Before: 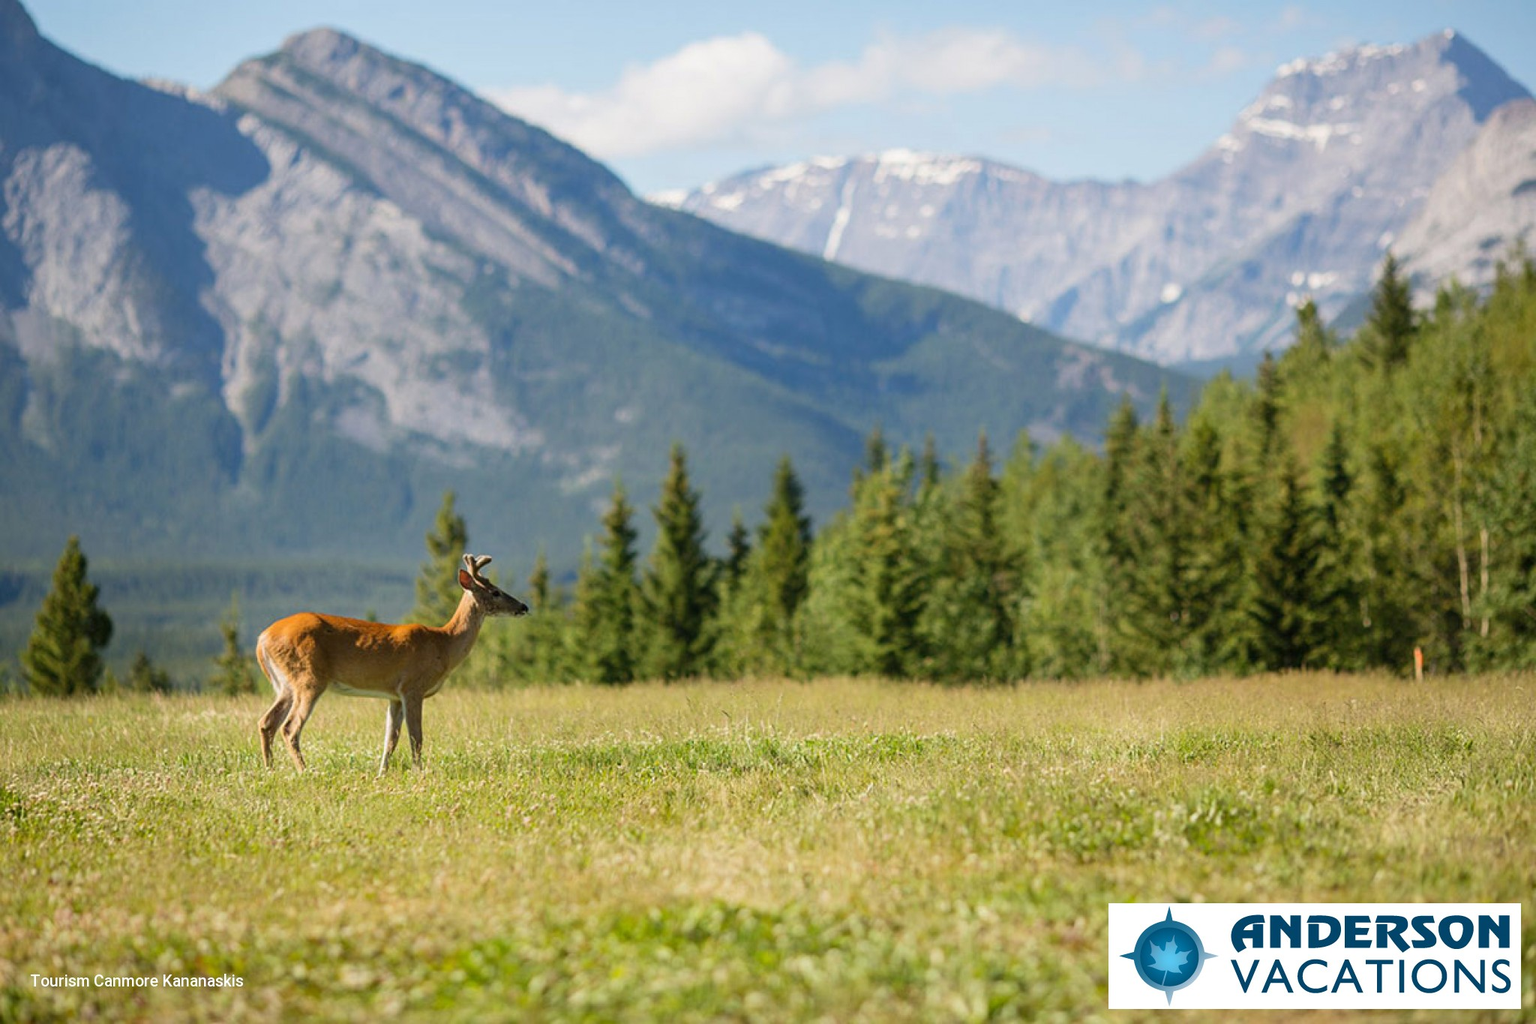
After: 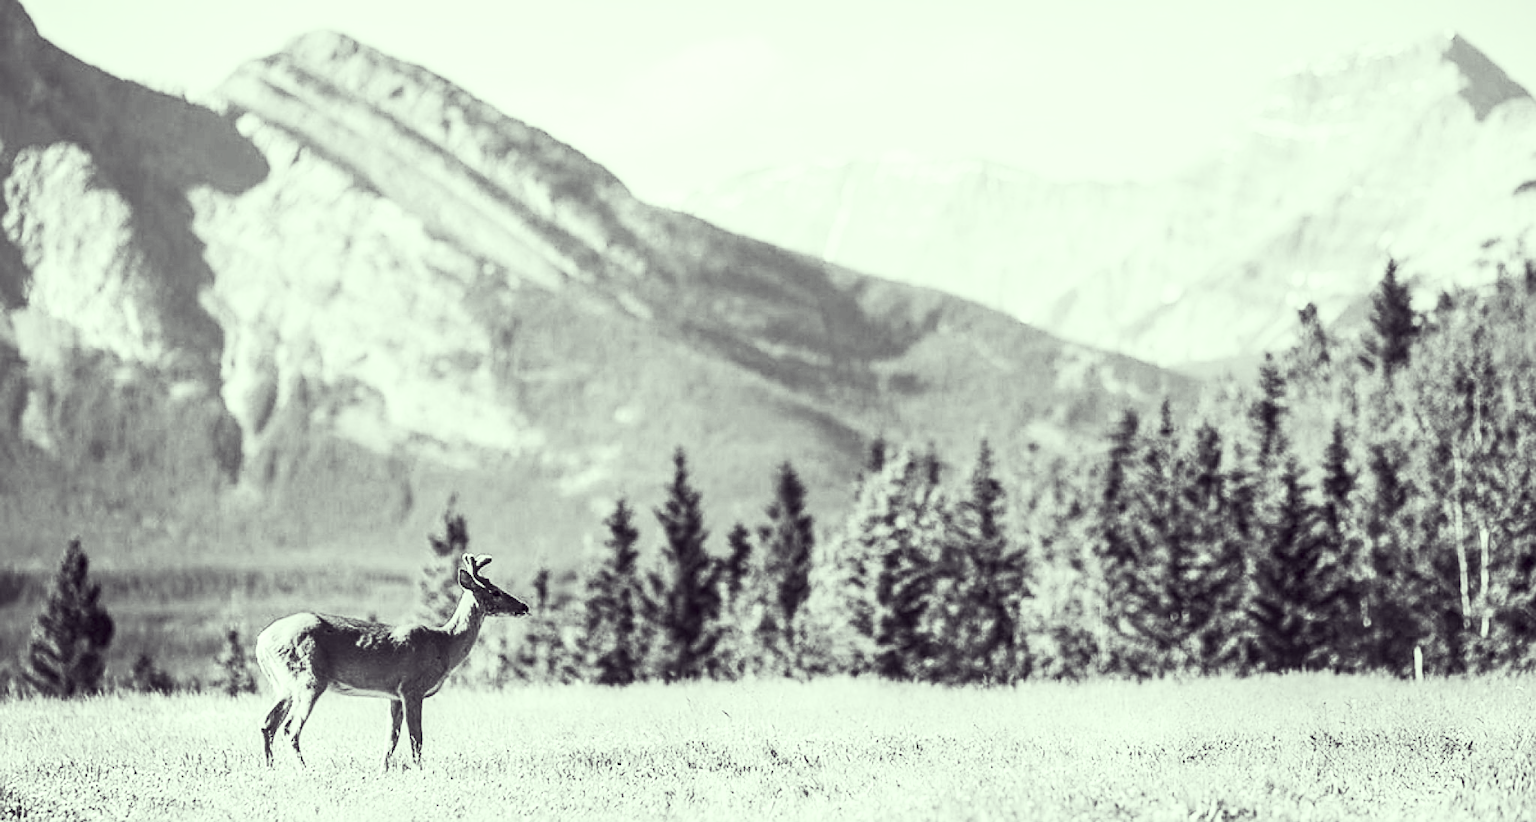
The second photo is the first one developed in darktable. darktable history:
crop: bottom 19.701%
sharpen: on, module defaults
color balance rgb: power › hue 74.26°, linear chroma grading › global chroma 15.454%, perceptual saturation grading › global saturation 25.718%, perceptual brilliance grading › highlights 7.05%, perceptual brilliance grading › mid-tones 17.808%, perceptual brilliance grading › shadows -5.578%, global vibrance 30.22%, contrast 10.129%
color correction: highlights a* -20.64, highlights b* 20.03, shadows a* 19.93, shadows b* -20.33, saturation 0.44
local contrast: on, module defaults
contrast brightness saturation: contrast 0.52, brightness 0.456, saturation -1
